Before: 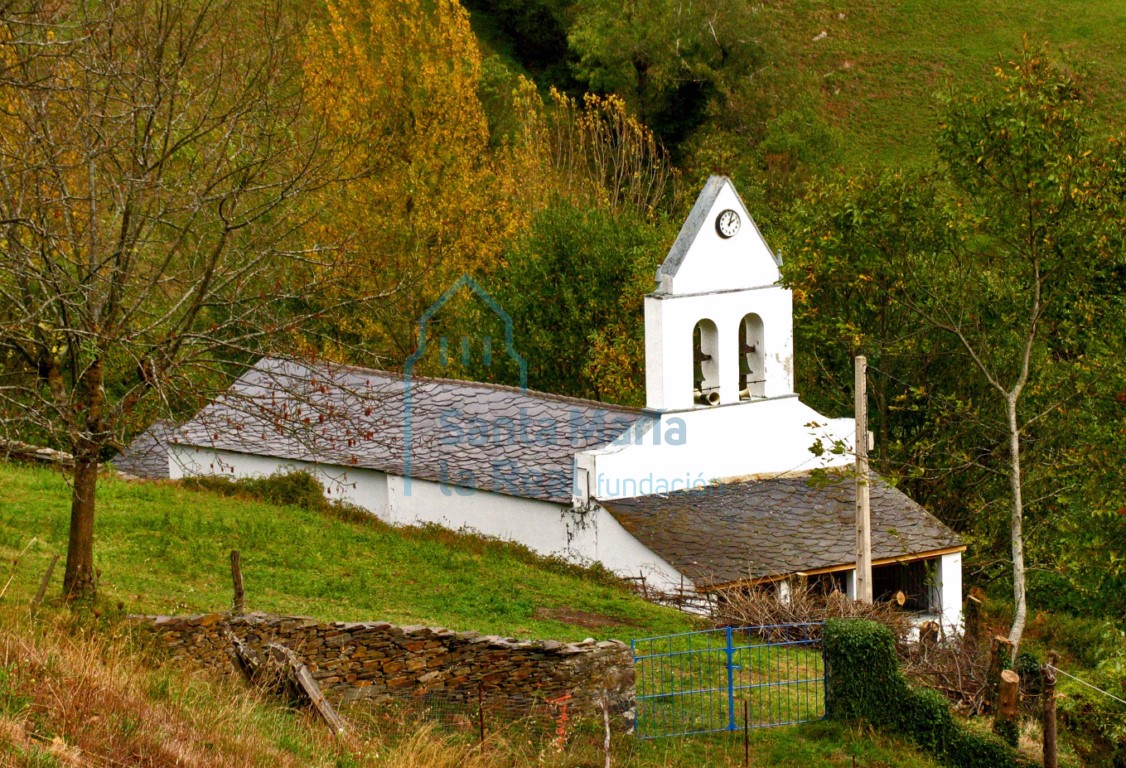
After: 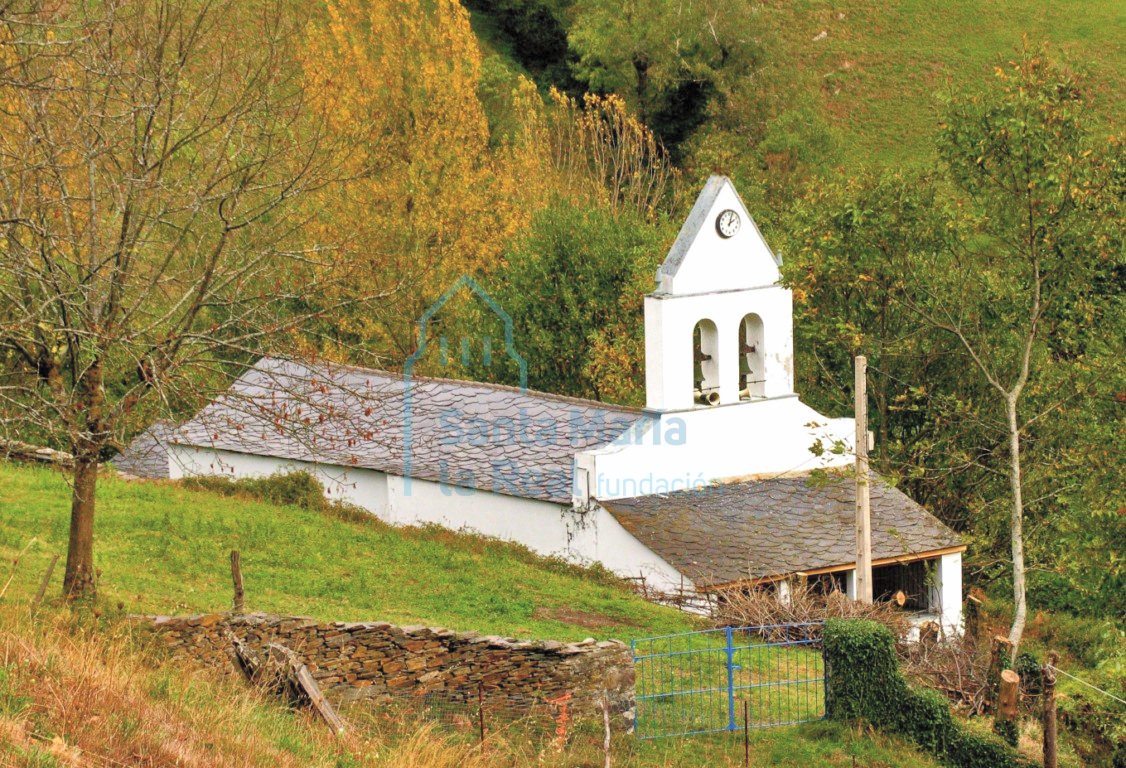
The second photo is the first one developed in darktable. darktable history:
contrast brightness saturation: brightness 0.28
